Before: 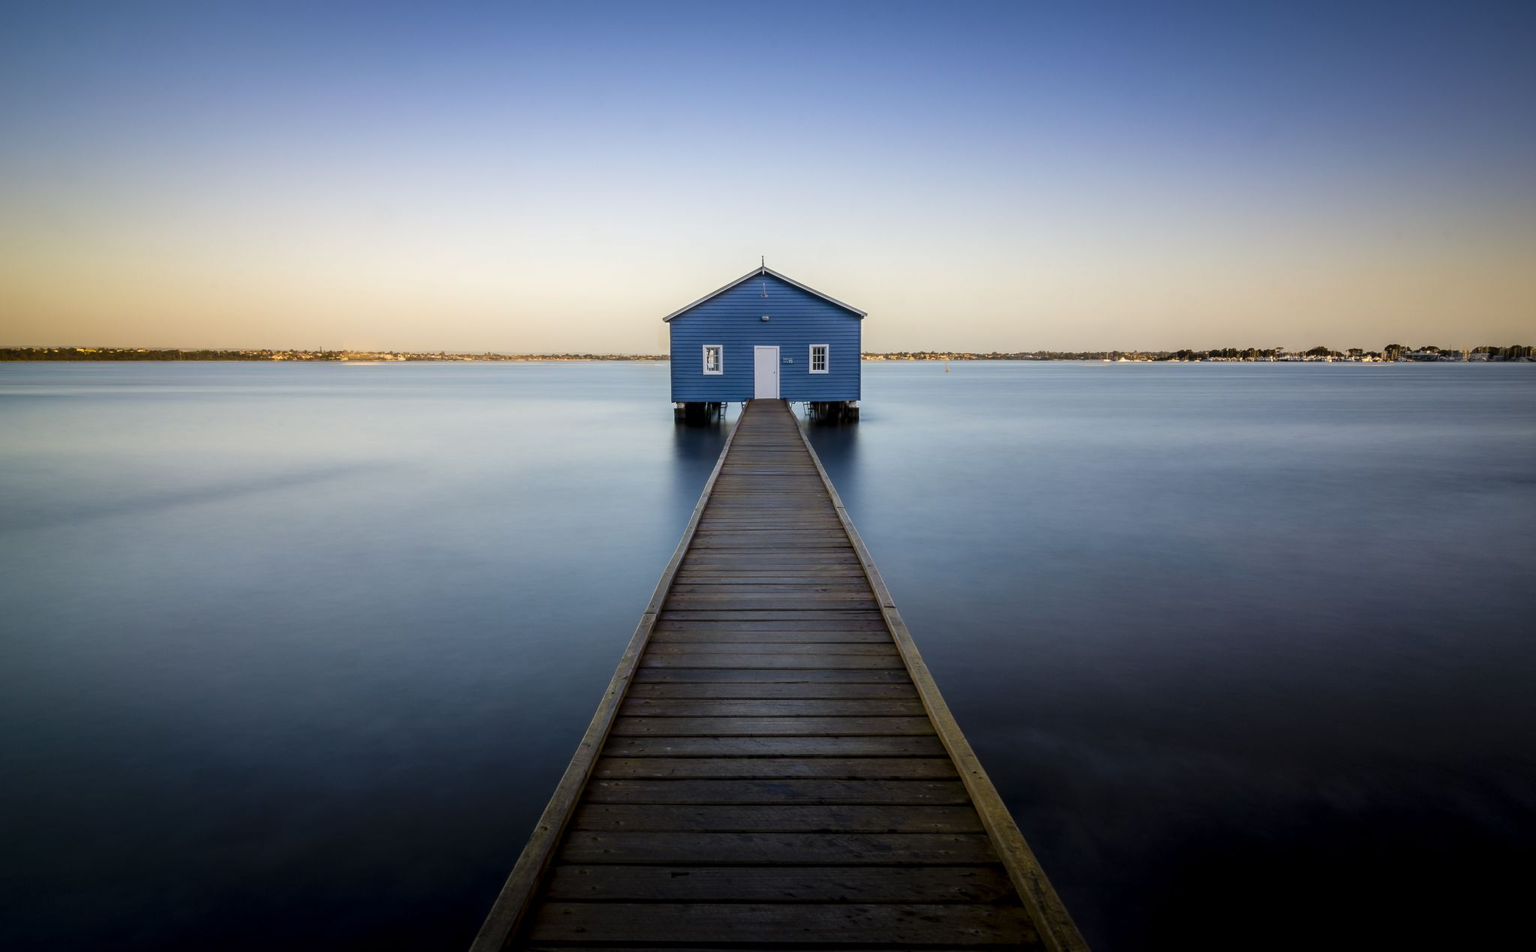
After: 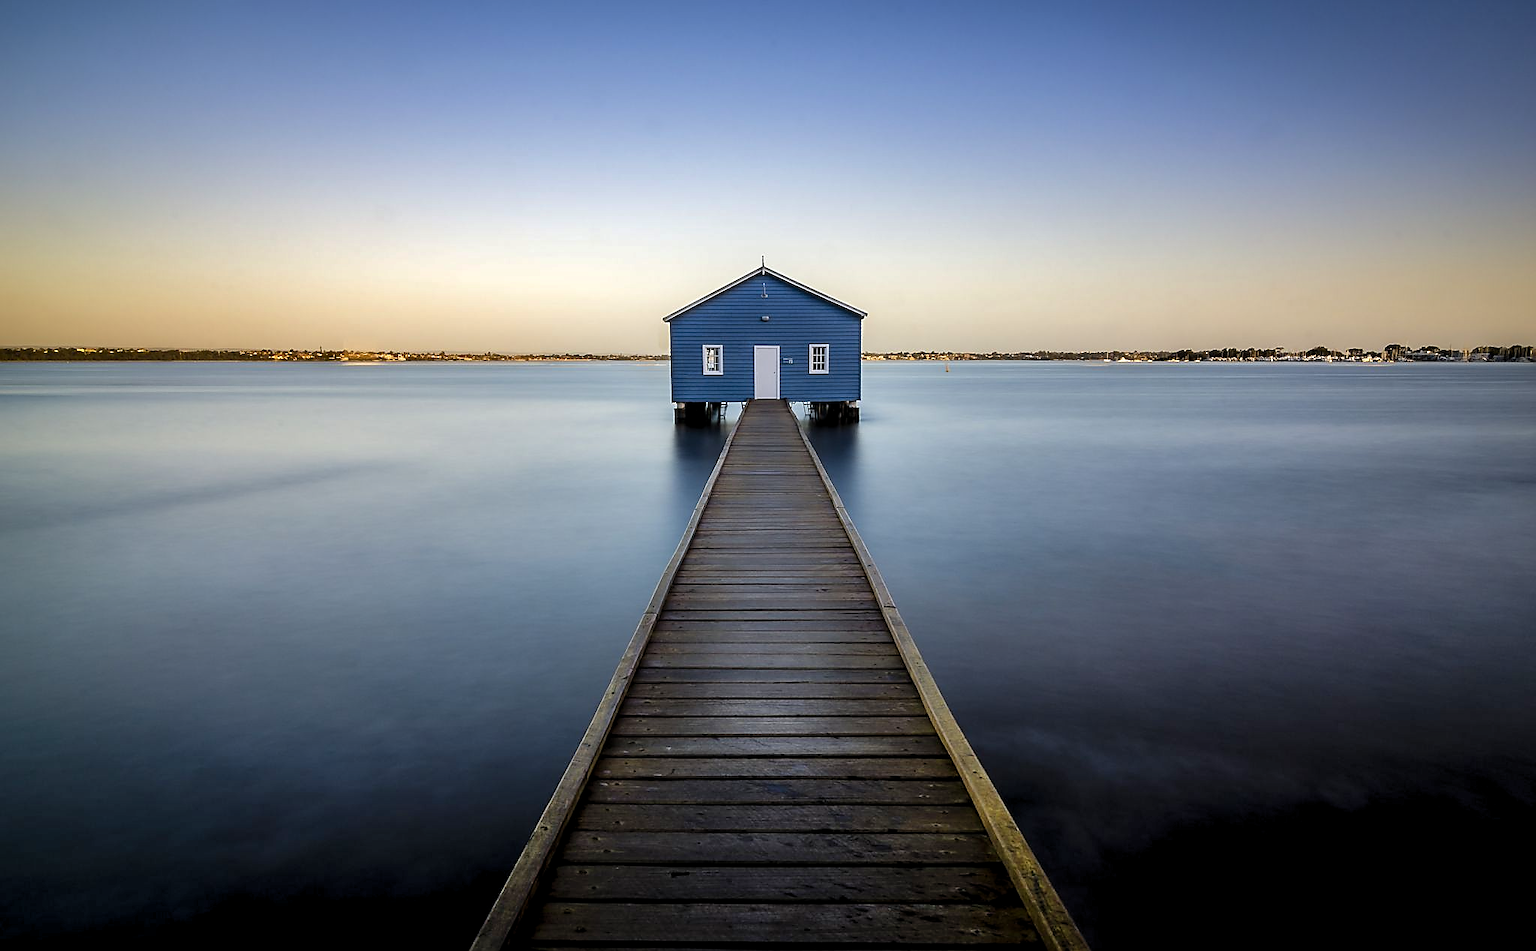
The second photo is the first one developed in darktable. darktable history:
levels: levels [0.016, 0.484, 0.953]
shadows and highlights: highlights color adjustment 89.64%, soften with gaussian
tone equalizer: edges refinement/feathering 500, mask exposure compensation -1.57 EV, preserve details no
sharpen: radius 1.375, amount 1.25, threshold 0.809
